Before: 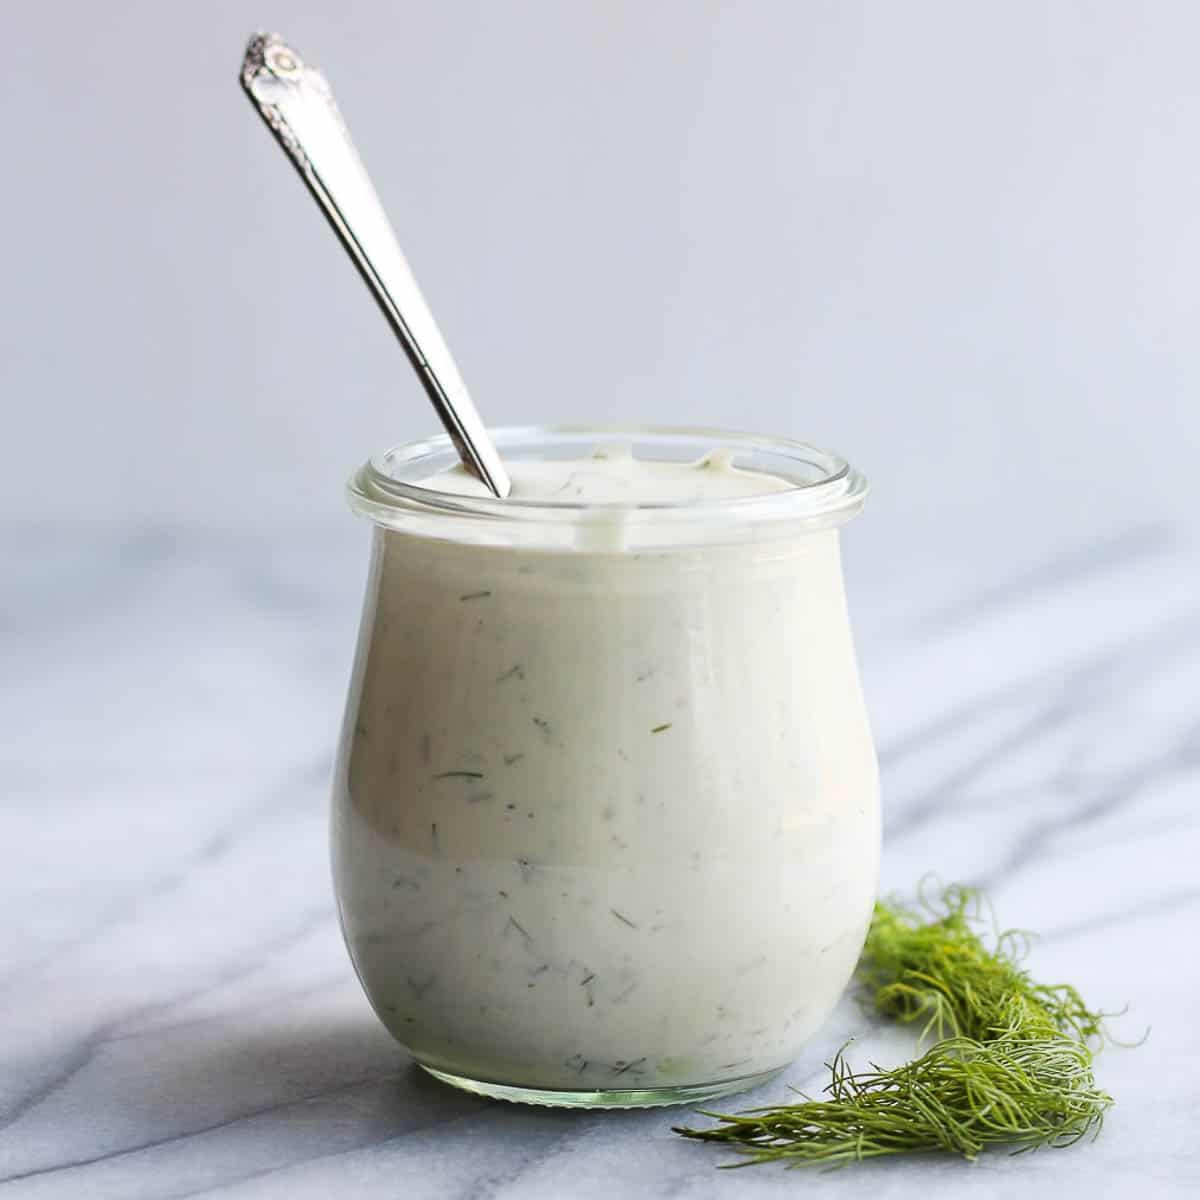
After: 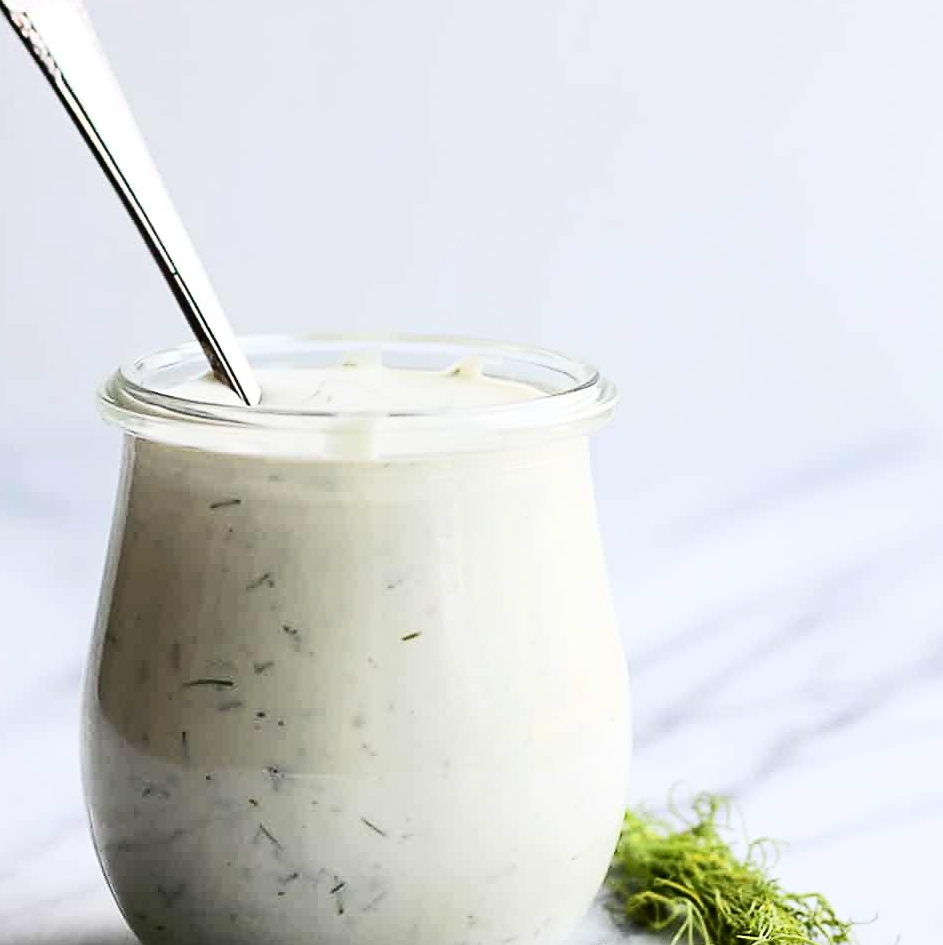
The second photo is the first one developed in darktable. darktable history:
crop and rotate: left 20.915%, top 7.72%, right 0.453%, bottom 13.458%
sharpen: on, module defaults
contrast brightness saturation: contrast 0.3
